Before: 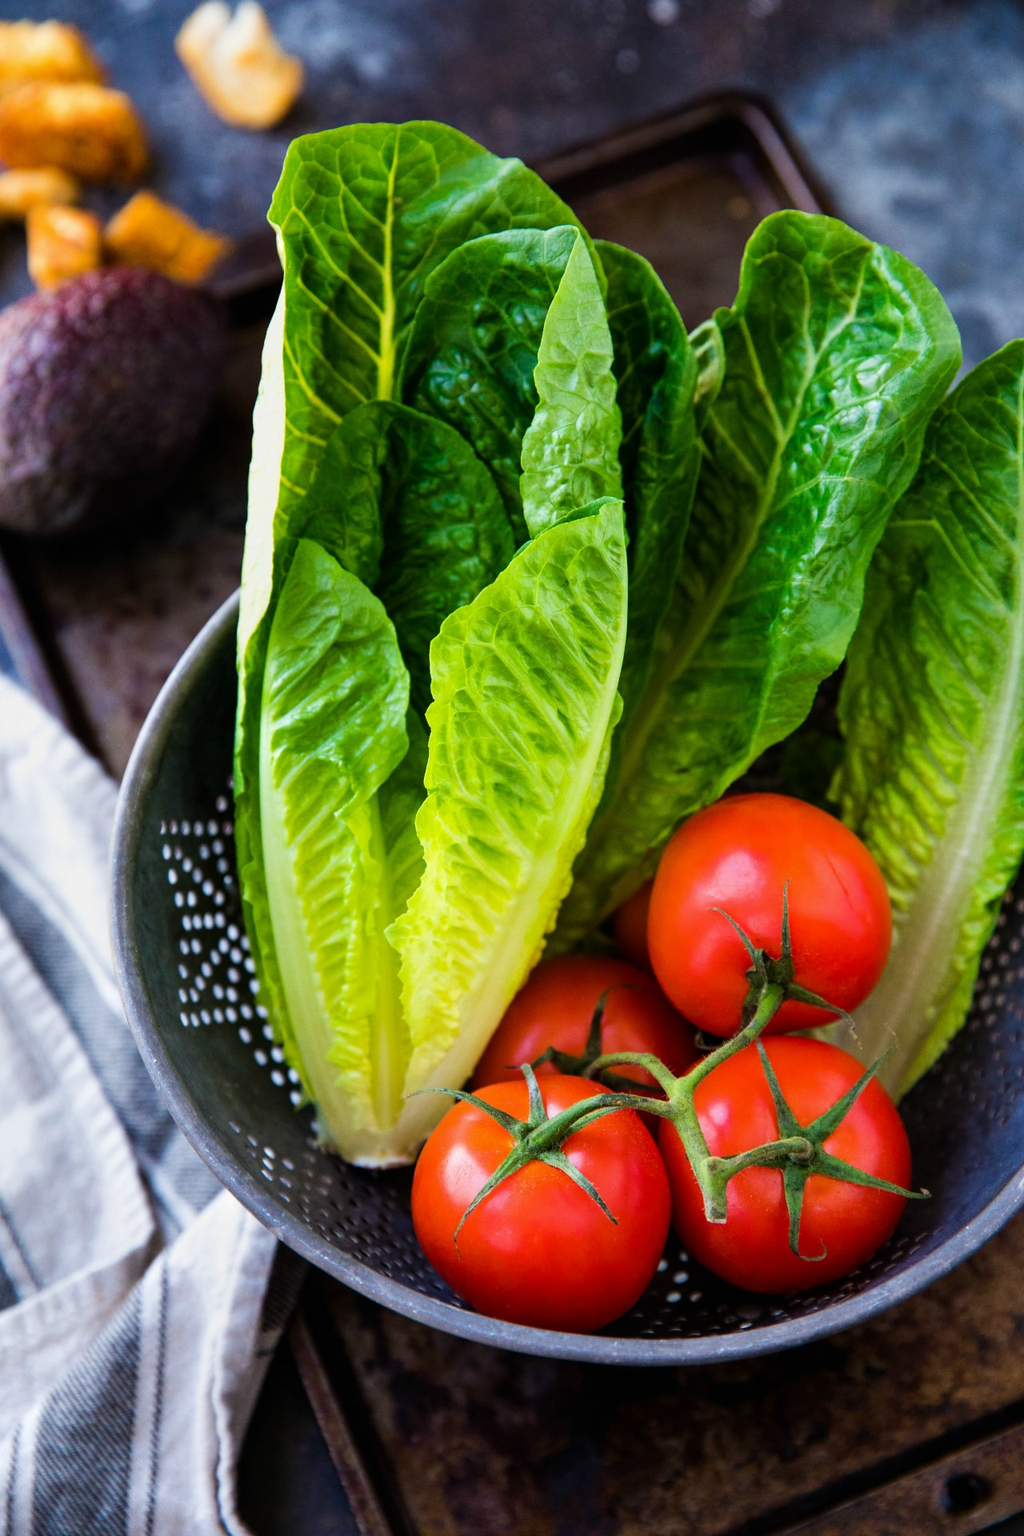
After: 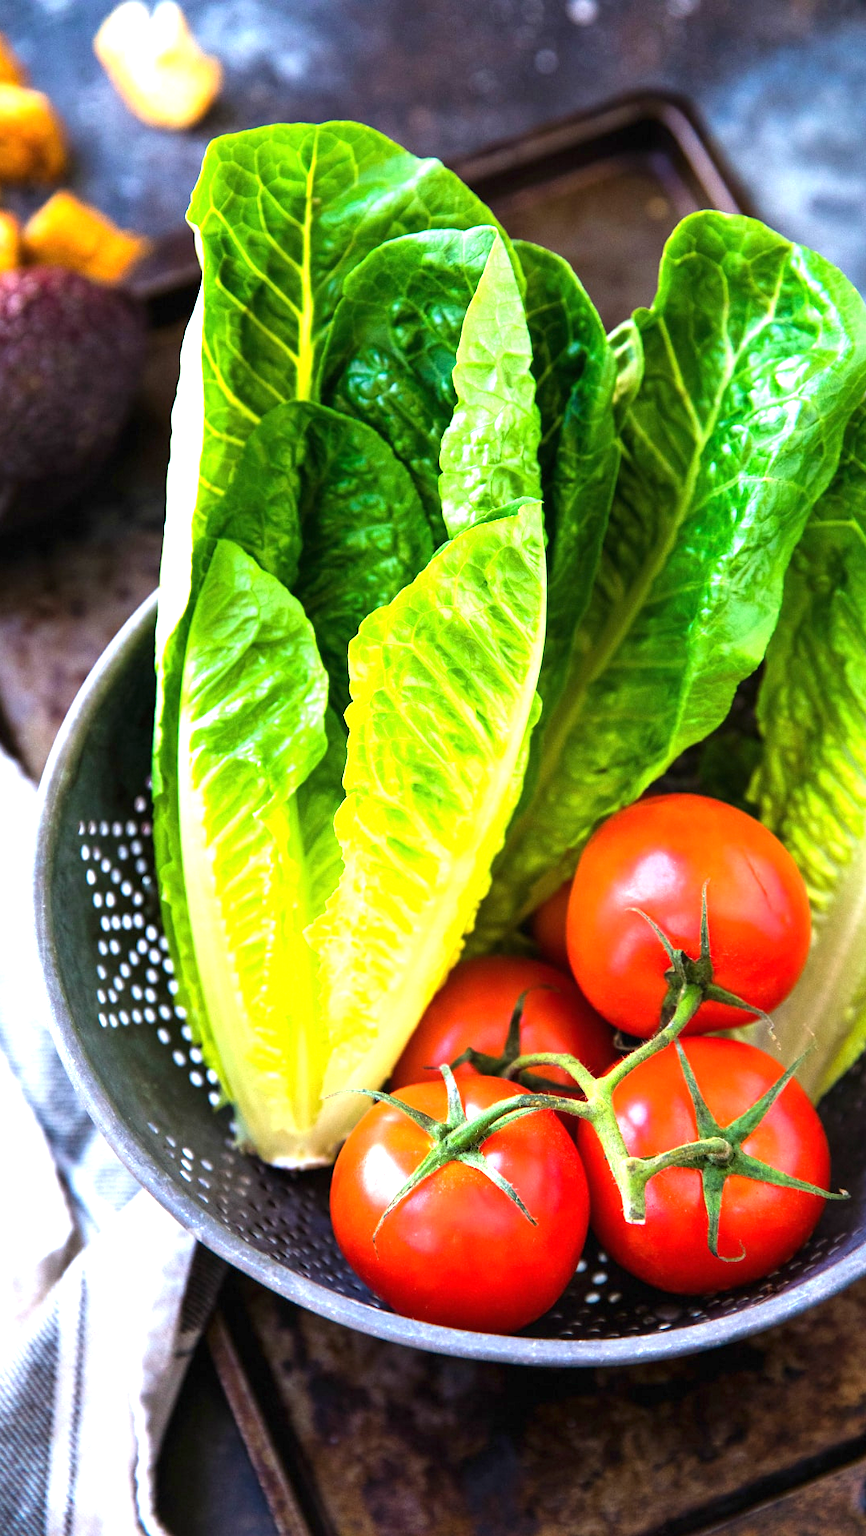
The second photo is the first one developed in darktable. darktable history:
crop: left 8.01%, right 7.355%
exposure: black level correction 0, exposure 1.347 EV, compensate exposure bias true, compensate highlight preservation false
